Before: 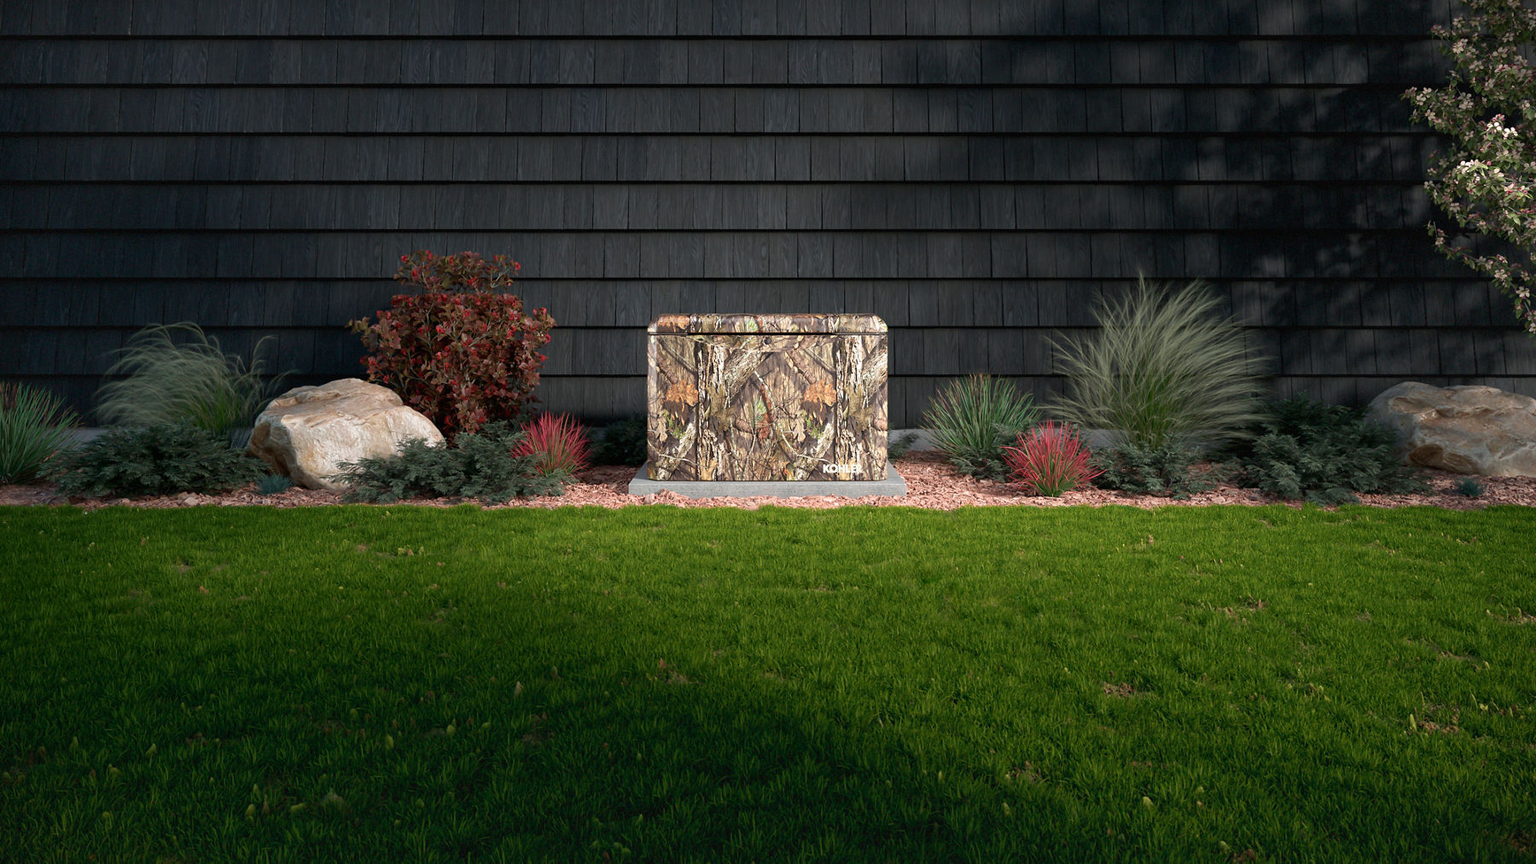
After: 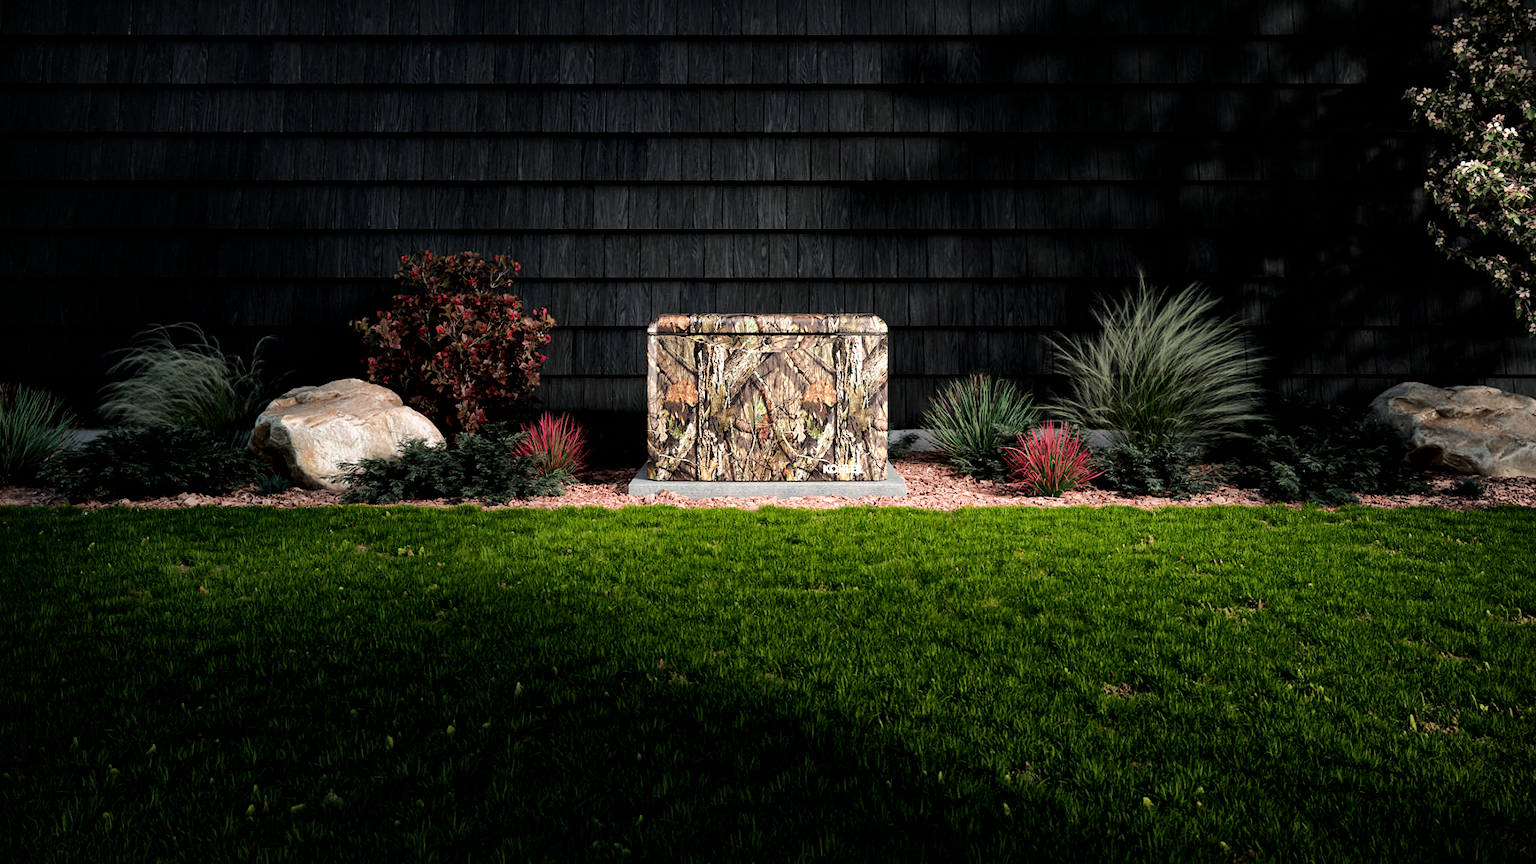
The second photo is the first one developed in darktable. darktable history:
rgb curve: curves: ch0 [(0, 0) (0.175, 0.154) (0.785, 0.663) (1, 1)]
color zones: curves: ch0 [(0, 0.613) (0.01, 0.613) (0.245, 0.448) (0.498, 0.529) (0.642, 0.665) (0.879, 0.777) (0.99, 0.613)]; ch1 [(0, 0) (0.143, 0) (0.286, 0) (0.429, 0) (0.571, 0) (0.714, 0) (0.857, 0)], mix -121.96%
filmic rgb: black relative exposure -7.65 EV, white relative exposure 4.56 EV, hardness 3.61
local contrast: mode bilateral grid, contrast 20, coarseness 50, detail 150%, midtone range 0.2
tone equalizer: -8 EV -1.08 EV, -7 EV -1.01 EV, -6 EV -0.867 EV, -5 EV -0.578 EV, -3 EV 0.578 EV, -2 EV 0.867 EV, -1 EV 1.01 EV, +0 EV 1.08 EV, edges refinement/feathering 500, mask exposure compensation -1.57 EV, preserve details no
